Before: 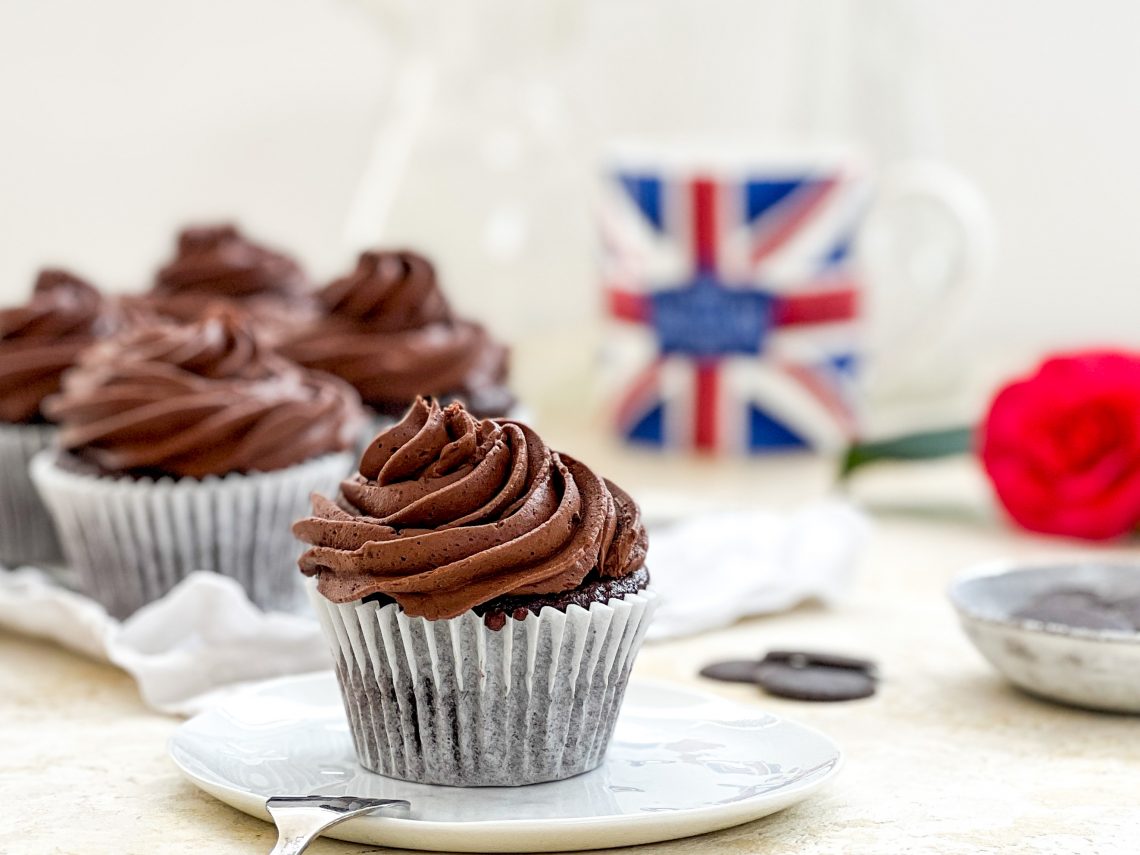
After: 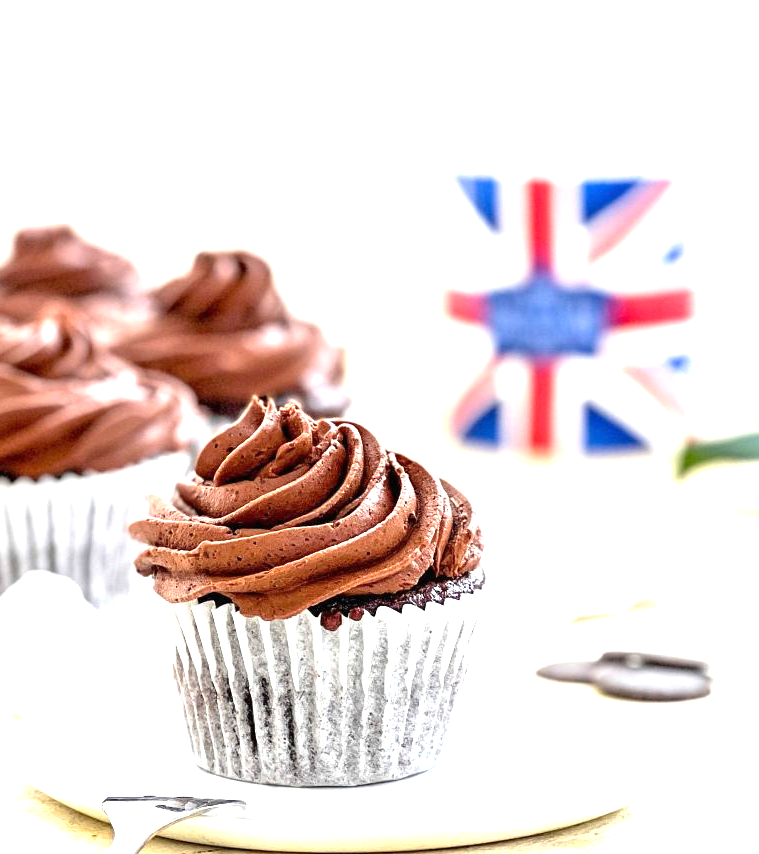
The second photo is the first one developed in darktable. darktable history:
crop and rotate: left 14.436%, right 18.898%
white balance: red 1, blue 1
base curve: curves: ch0 [(0, 0) (0.297, 0.298) (1, 1)], preserve colors none
exposure: black level correction 0, exposure 1.5 EV, compensate highlight preservation false
